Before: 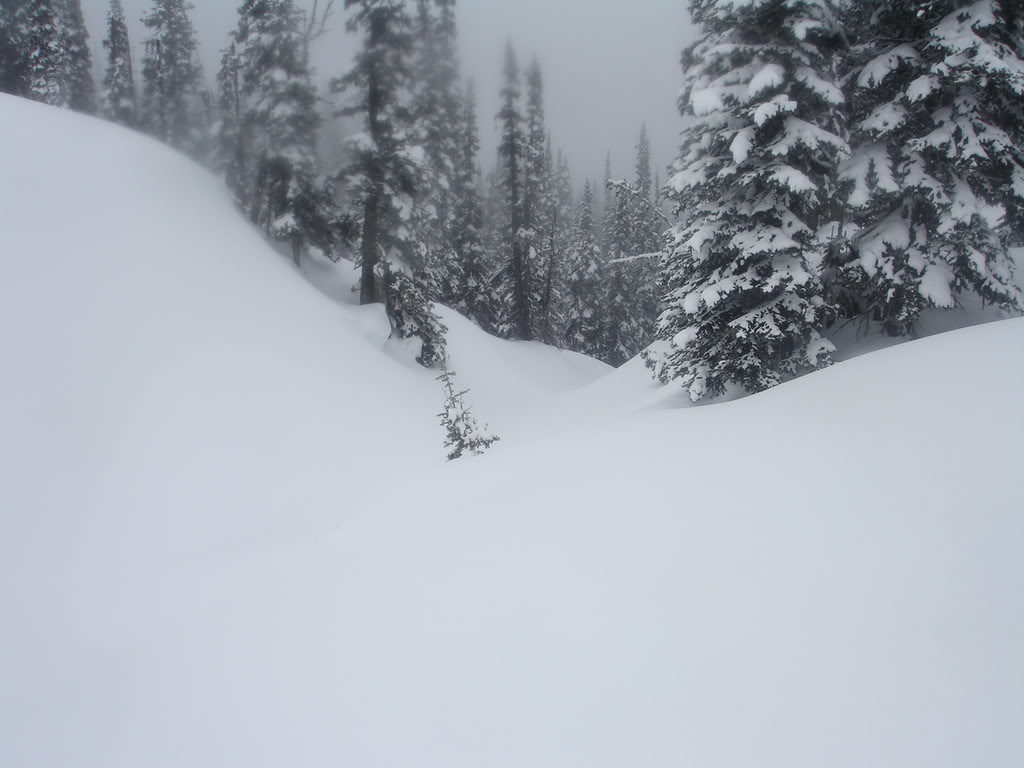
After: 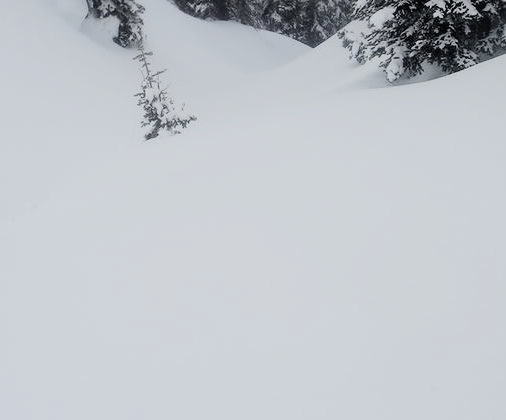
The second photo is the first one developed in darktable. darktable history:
crop: left 29.672%, top 41.786%, right 20.851%, bottom 3.487%
filmic rgb: black relative exposure -5 EV, hardness 2.88, contrast 1.4, highlights saturation mix -30%
